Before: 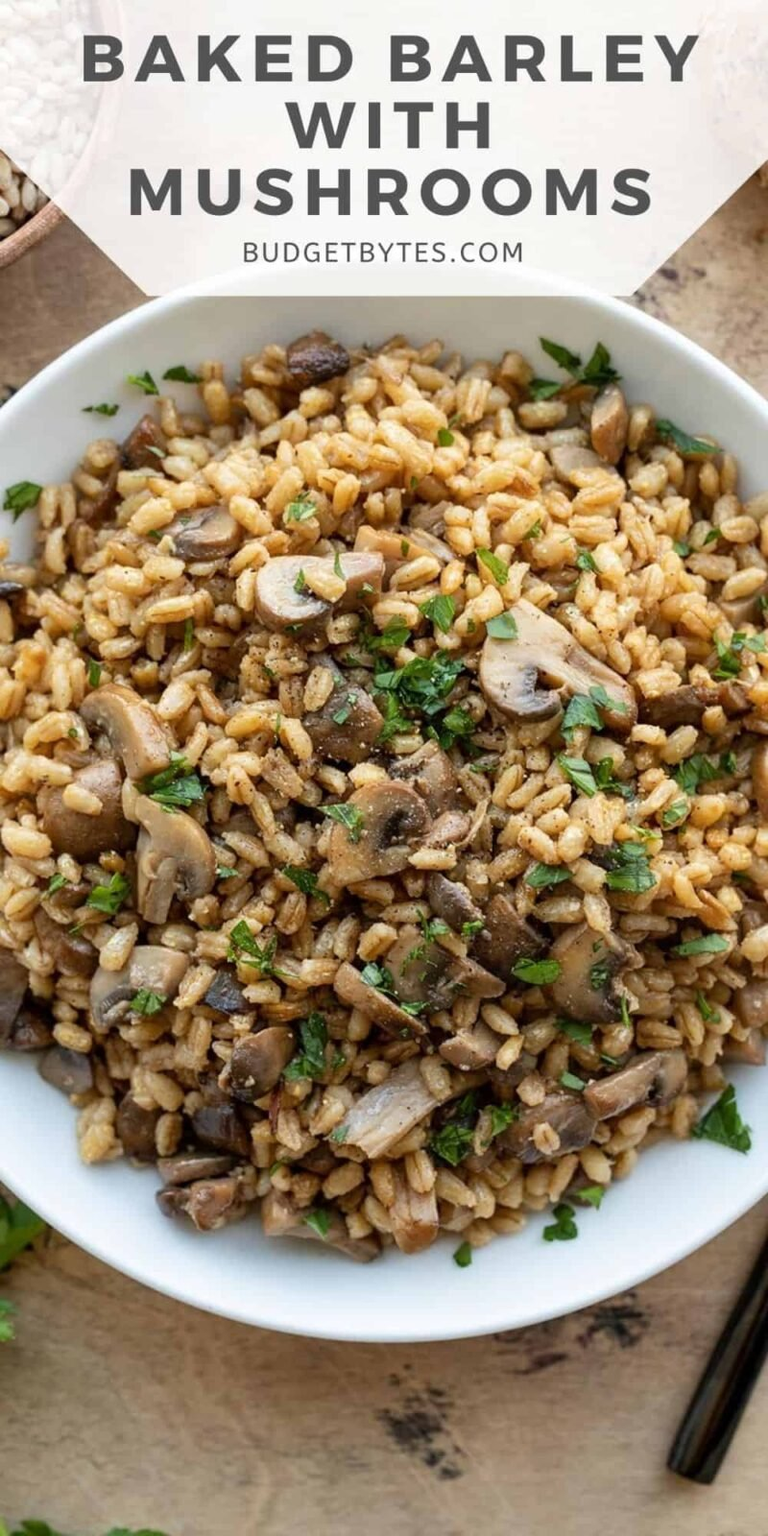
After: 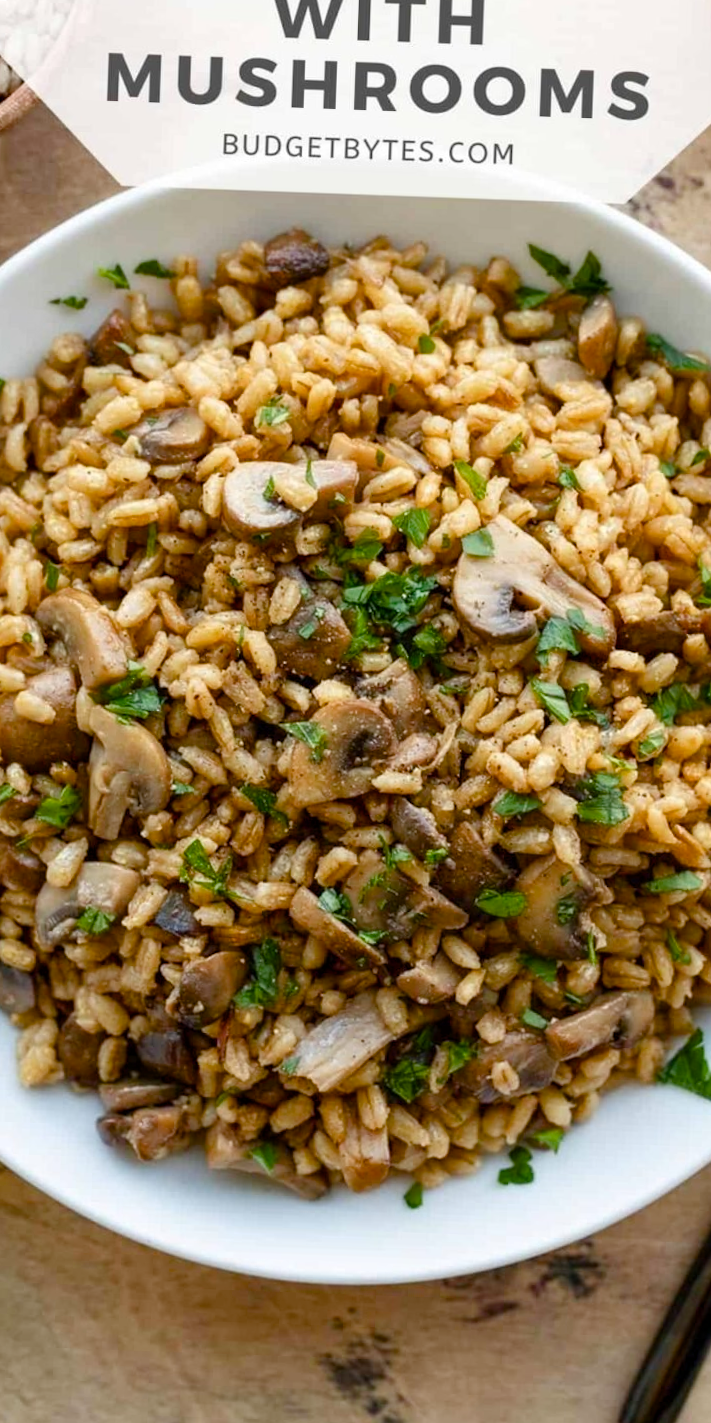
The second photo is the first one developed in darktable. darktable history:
crop and rotate: angle -2.07°, left 3.158%, top 4.112%, right 1.557%, bottom 0.53%
tone equalizer: on, module defaults
color balance rgb: perceptual saturation grading › global saturation 20%, perceptual saturation grading › highlights -24.908%, perceptual saturation grading › shadows 50.005%
